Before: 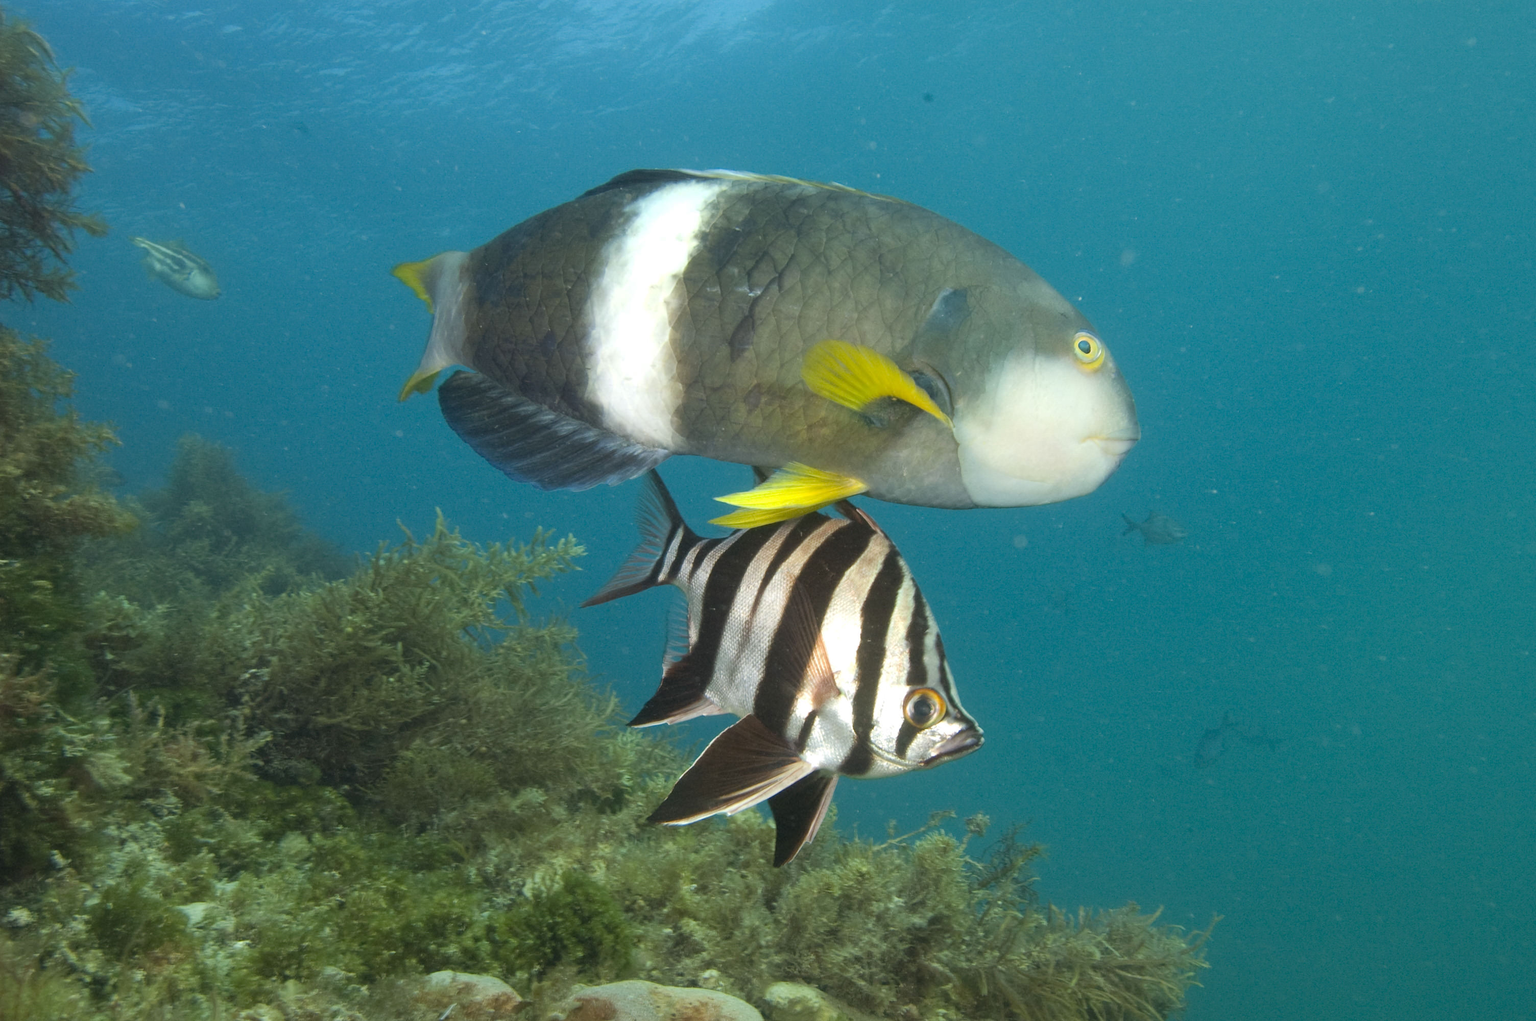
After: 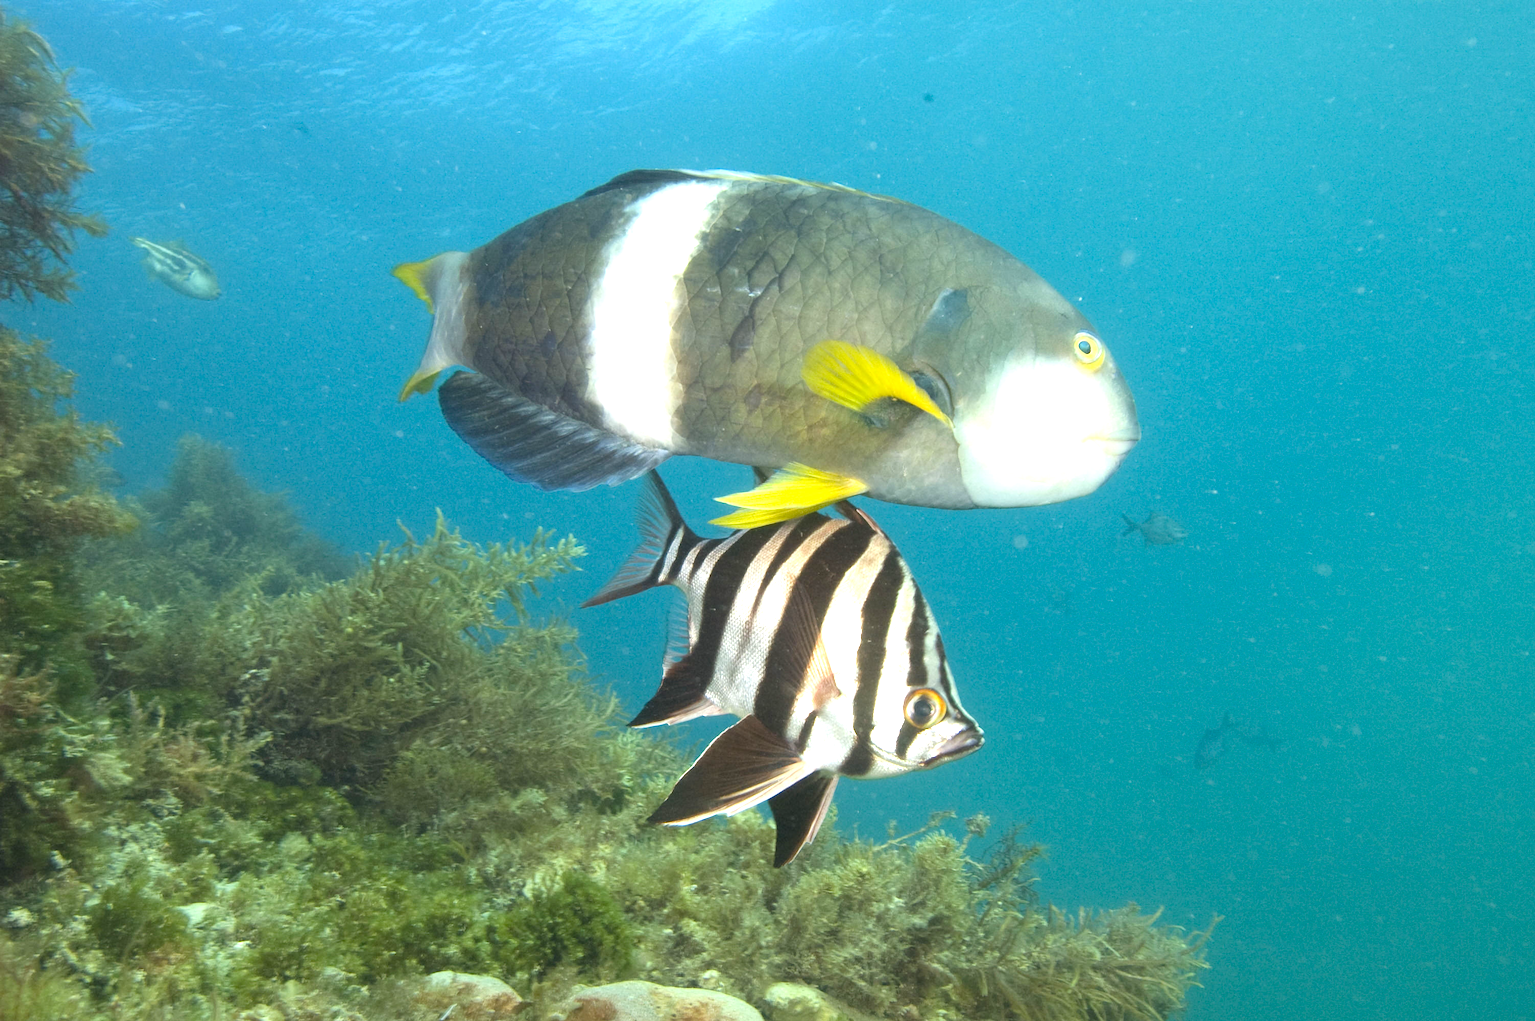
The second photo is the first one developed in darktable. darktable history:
color balance rgb: shadows lift › luminance -9.798%, perceptual saturation grading › global saturation 1.429%, perceptual saturation grading › highlights -1.625%, perceptual saturation grading › mid-tones 4.312%, perceptual saturation grading › shadows 7.776%, global vibrance 9.805%
exposure: black level correction 0.001, exposure 0.966 EV, compensate highlight preservation false
